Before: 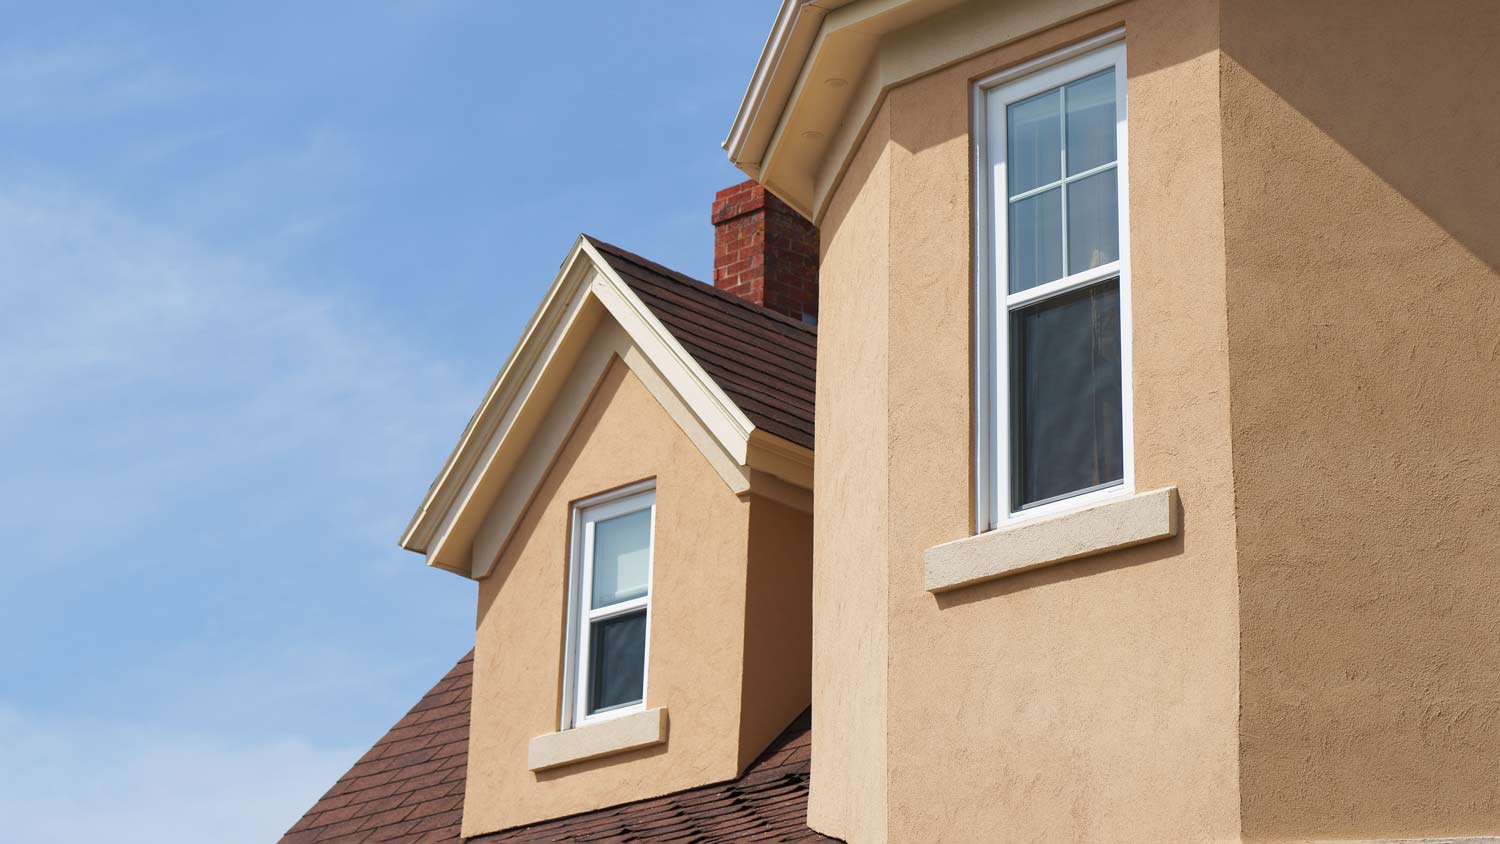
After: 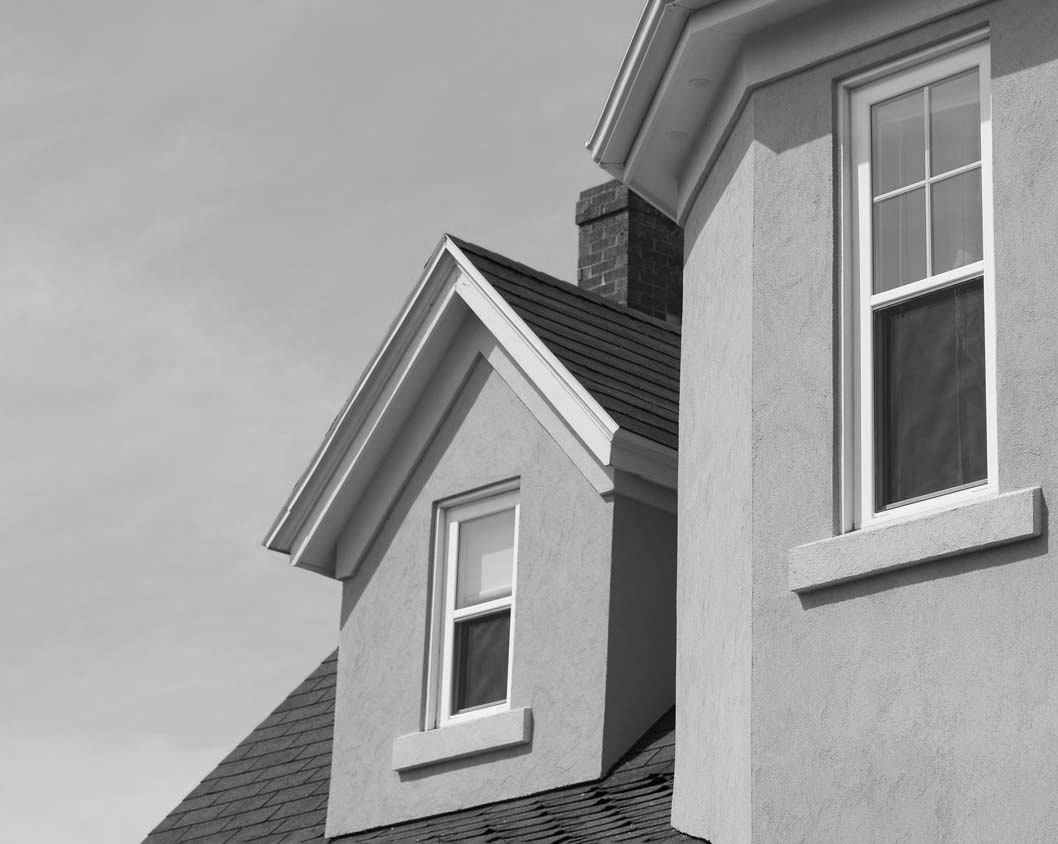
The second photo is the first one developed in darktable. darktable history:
color calibration: output gray [0.21, 0.42, 0.37, 0], illuminant same as pipeline (D50), adaptation XYZ, x 0.346, y 0.358, temperature 5022.25 K
crop and rotate: left 9.077%, right 20.358%
